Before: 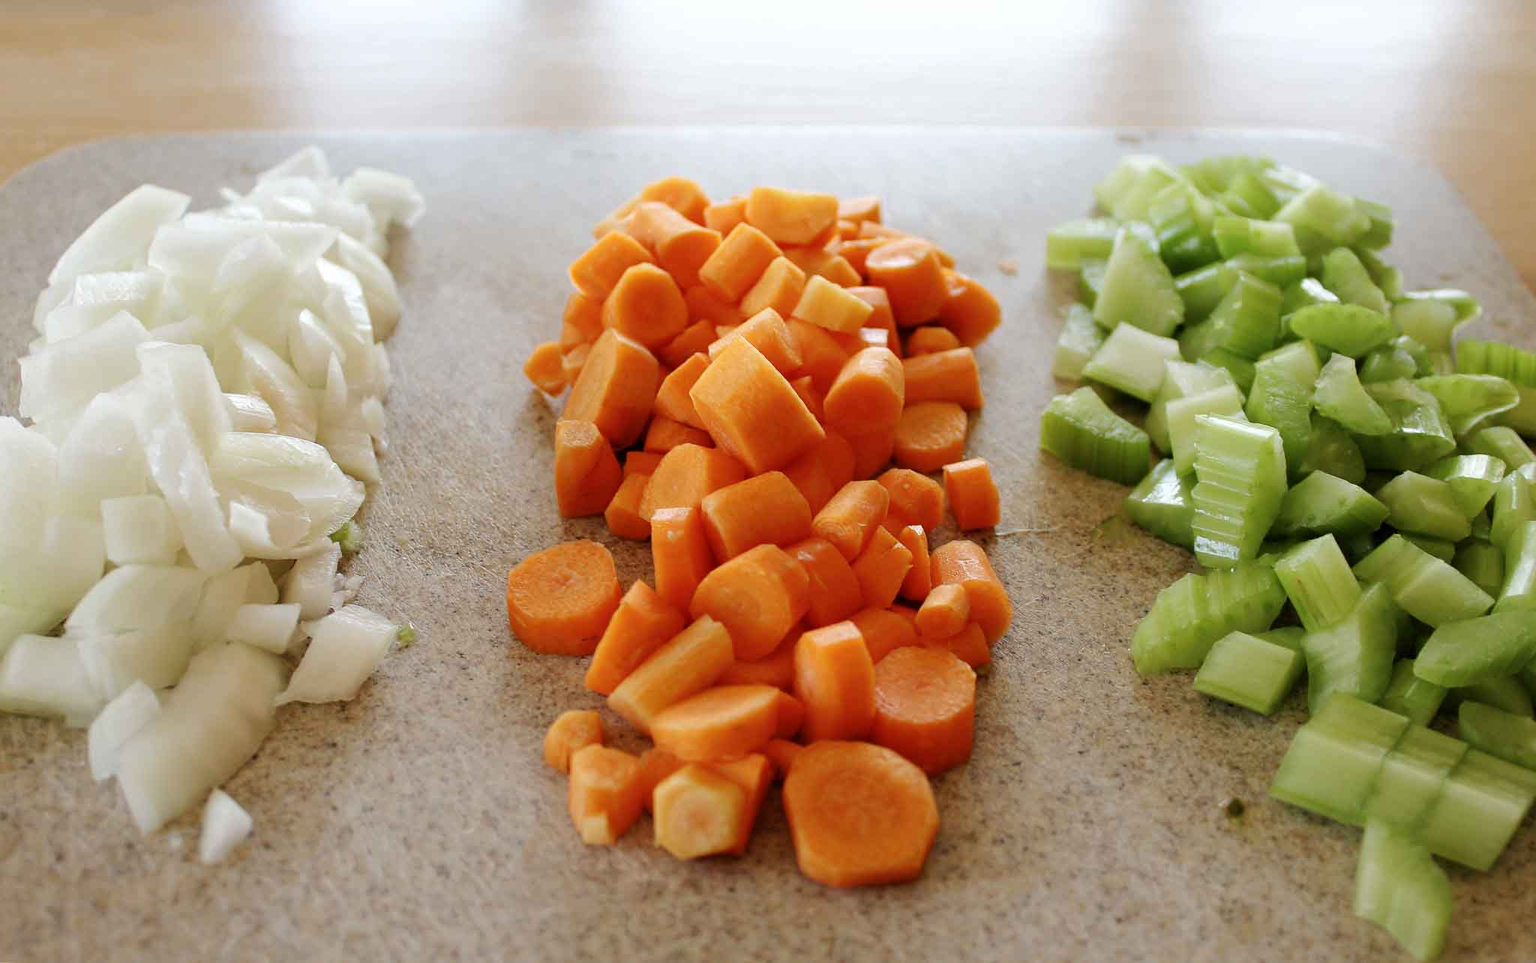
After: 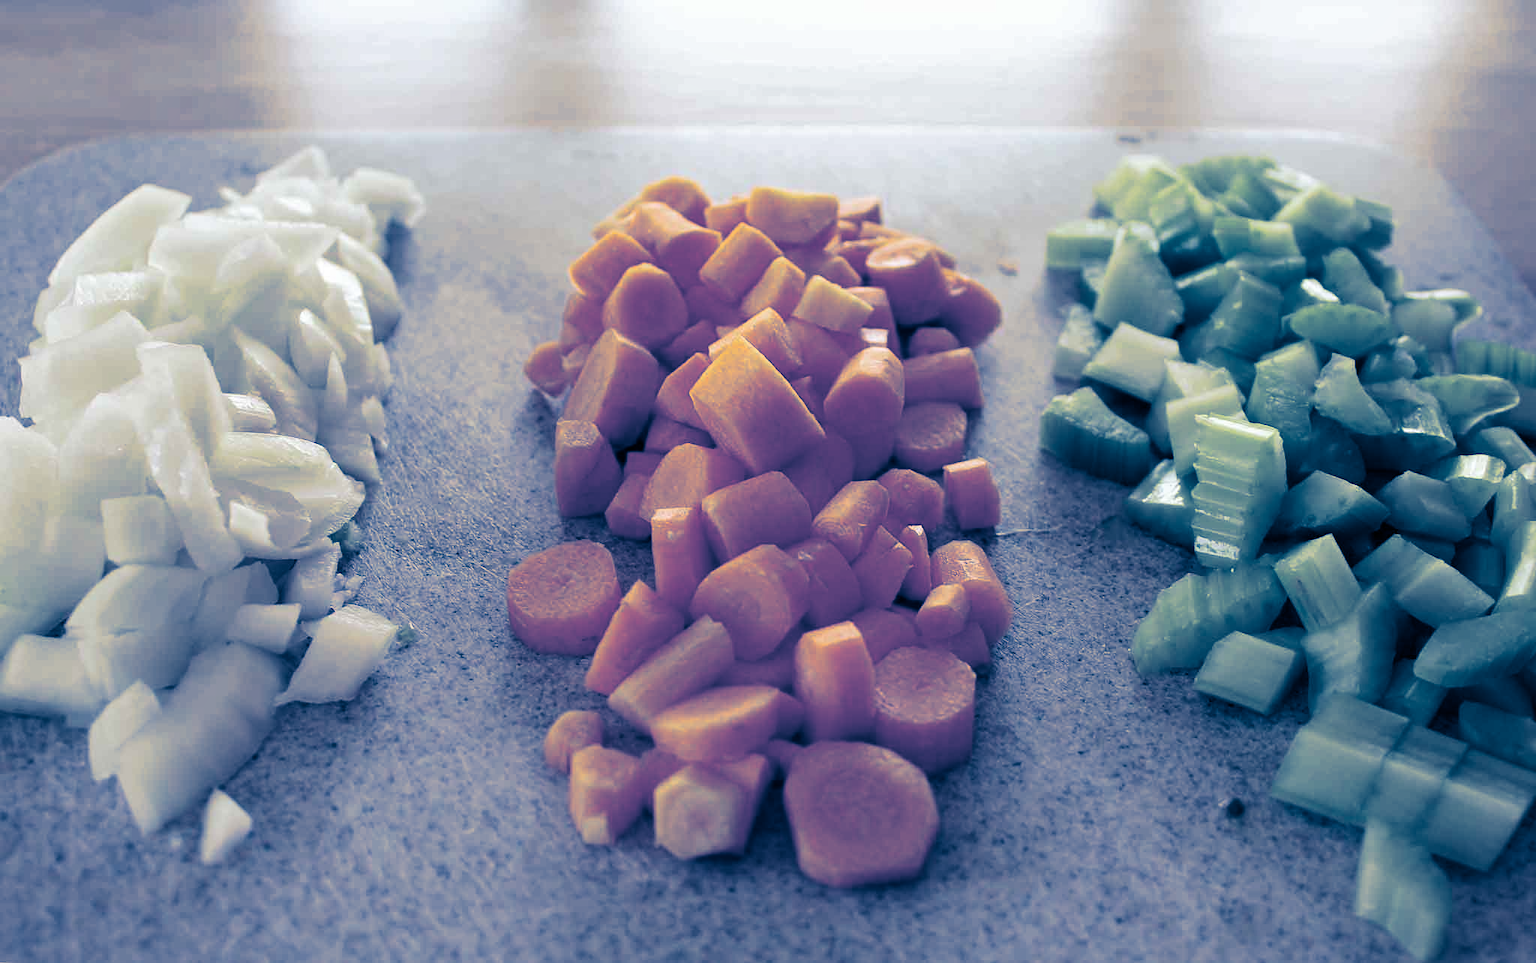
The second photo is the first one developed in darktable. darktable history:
split-toning: shadows › hue 226.8°, shadows › saturation 1, highlights › saturation 0, balance -61.41
shadows and highlights: shadows 20.91, highlights -35.45, soften with gaussian
